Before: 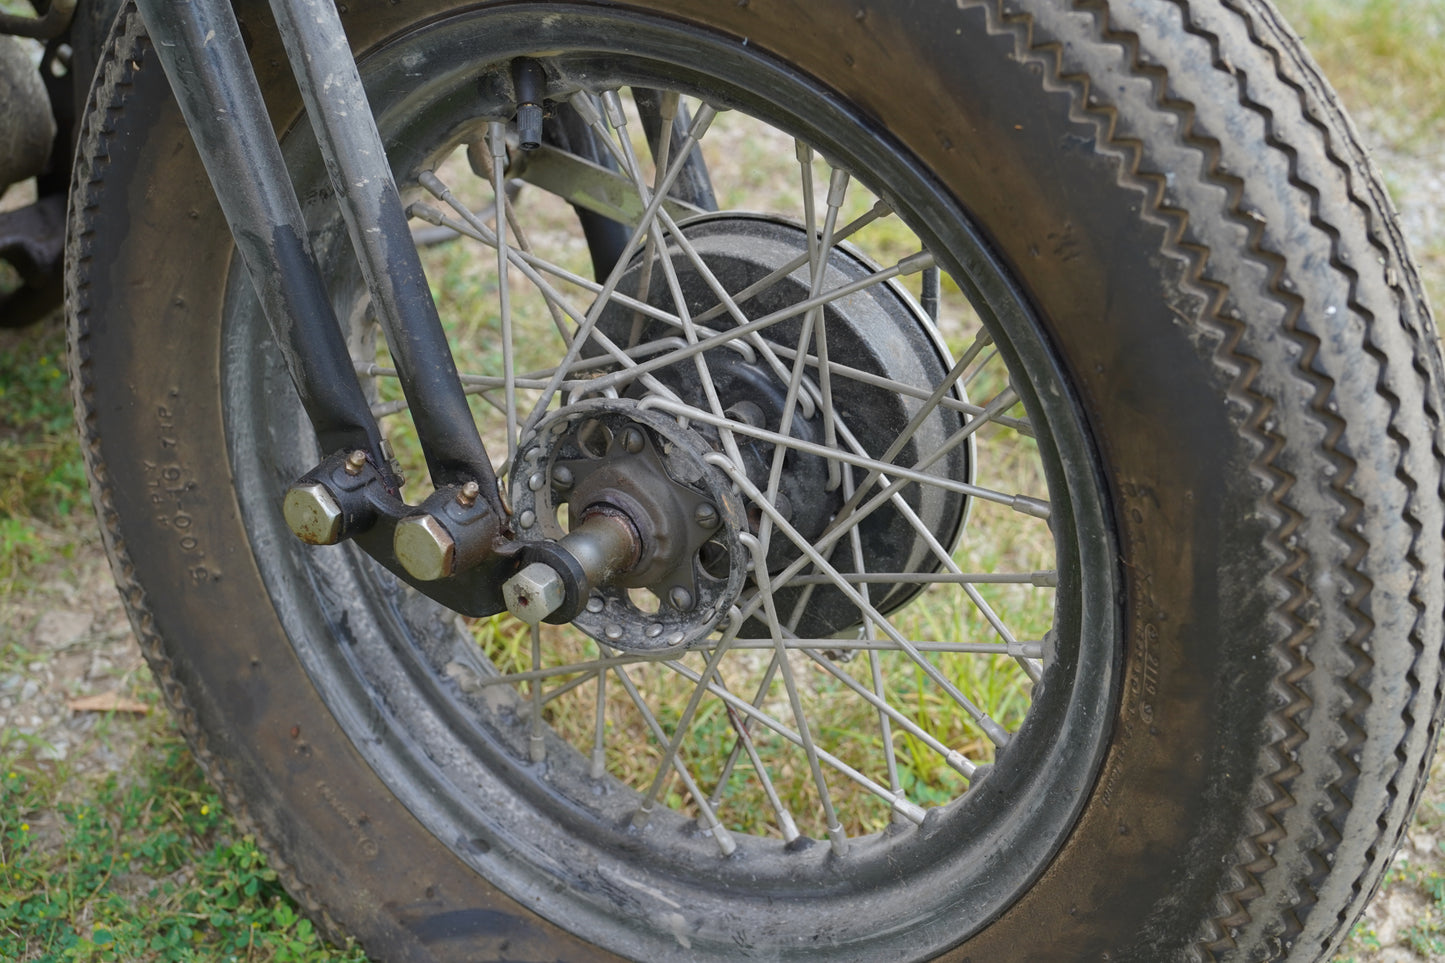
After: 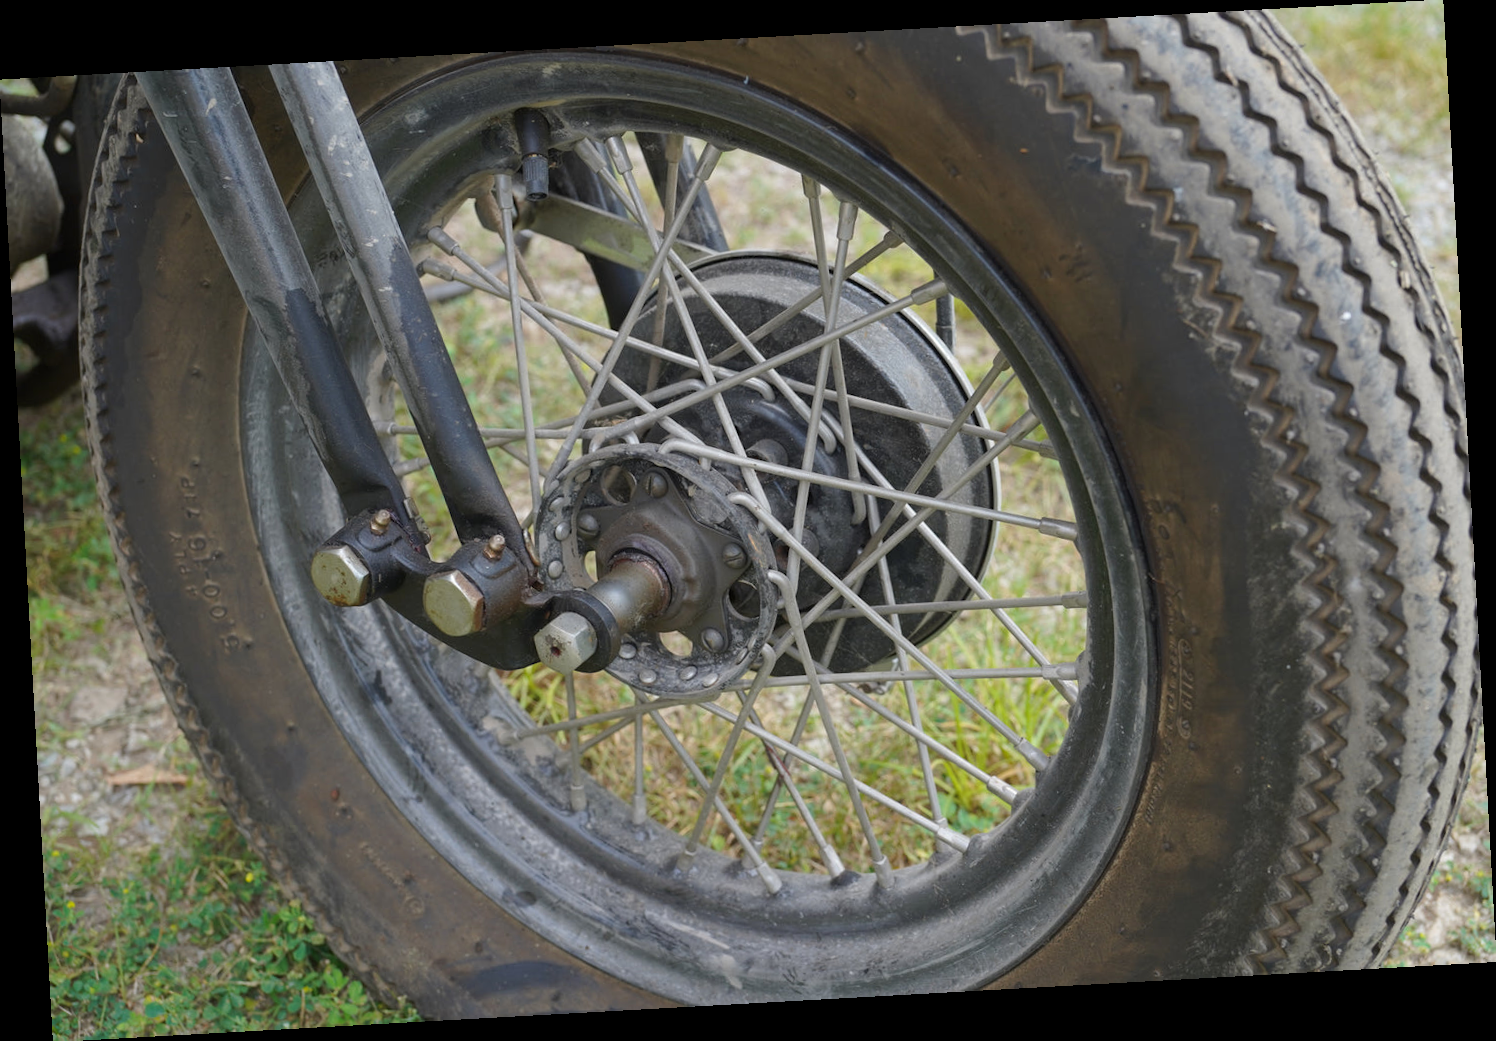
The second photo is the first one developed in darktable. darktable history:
rotate and perspective: rotation -3.18°, automatic cropping off
sharpen: radius 2.883, amount 0.868, threshold 47.523
